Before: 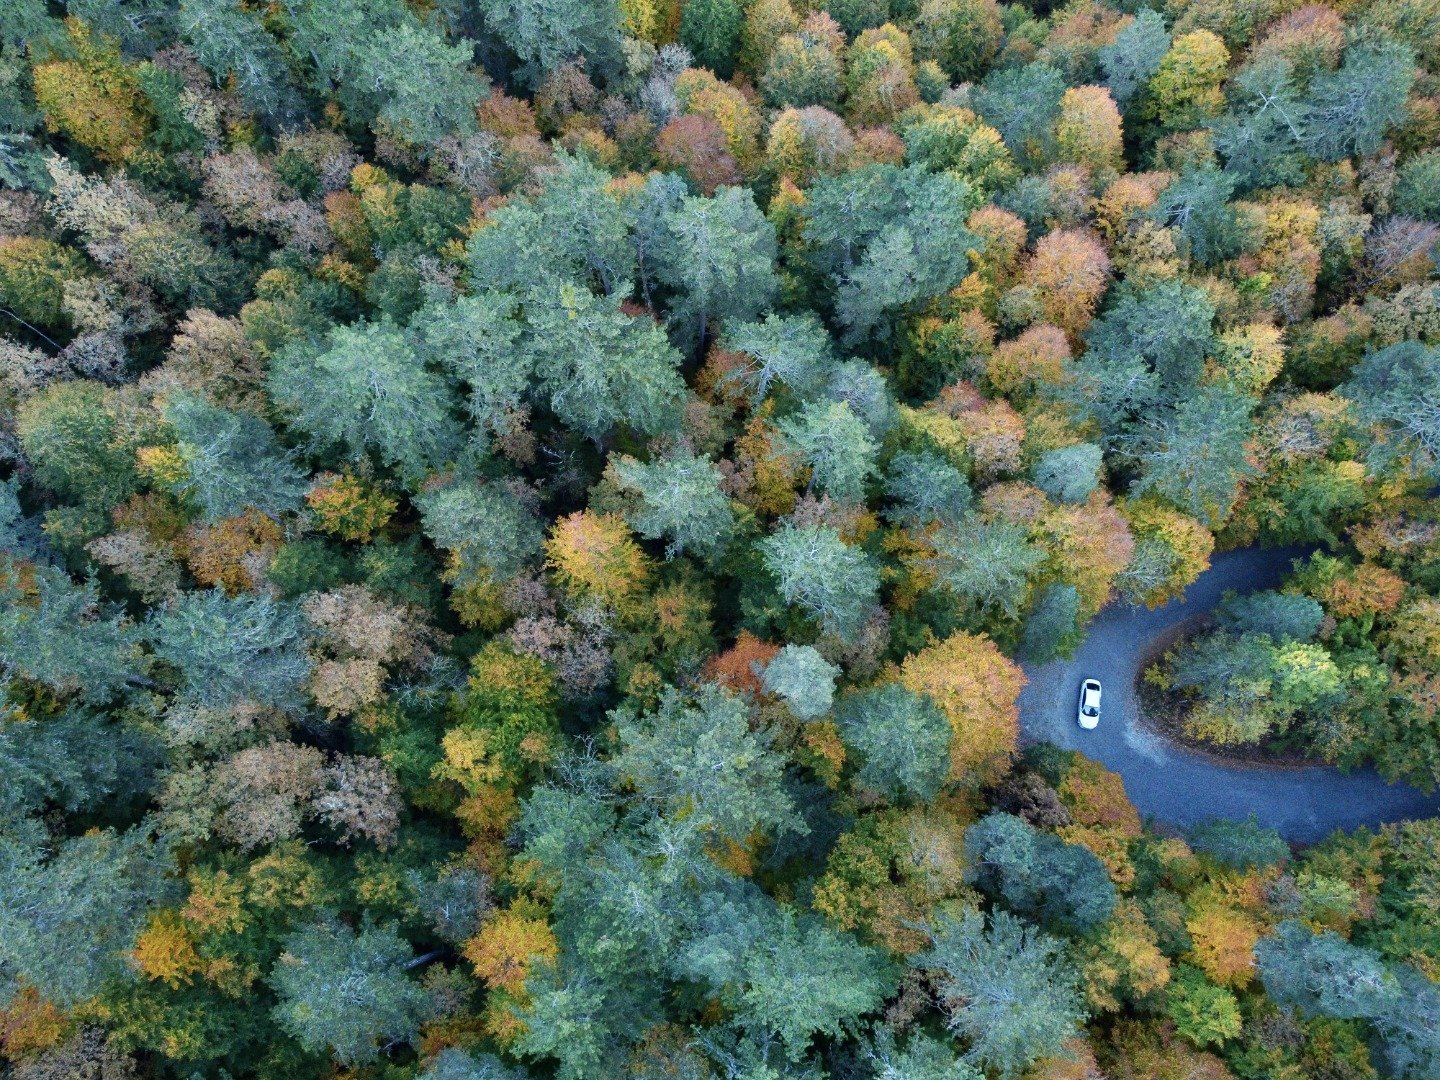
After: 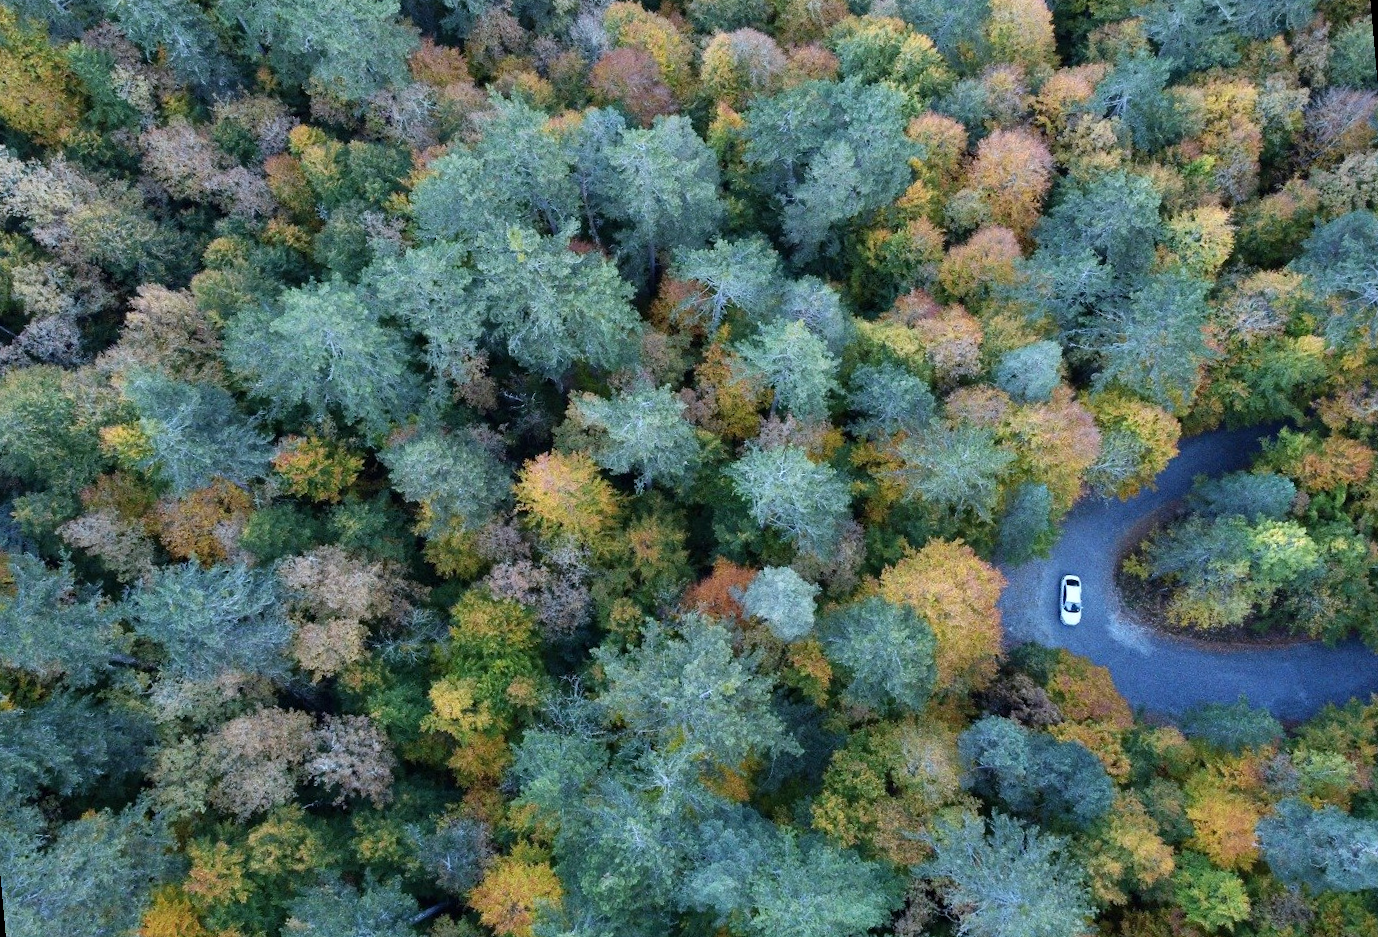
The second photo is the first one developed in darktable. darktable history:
white balance: red 0.984, blue 1.059
rotate and perspective: rotation -5°, crop left 0.05, crop right 0.952, crop top 0.11, crop bottom 0.89
